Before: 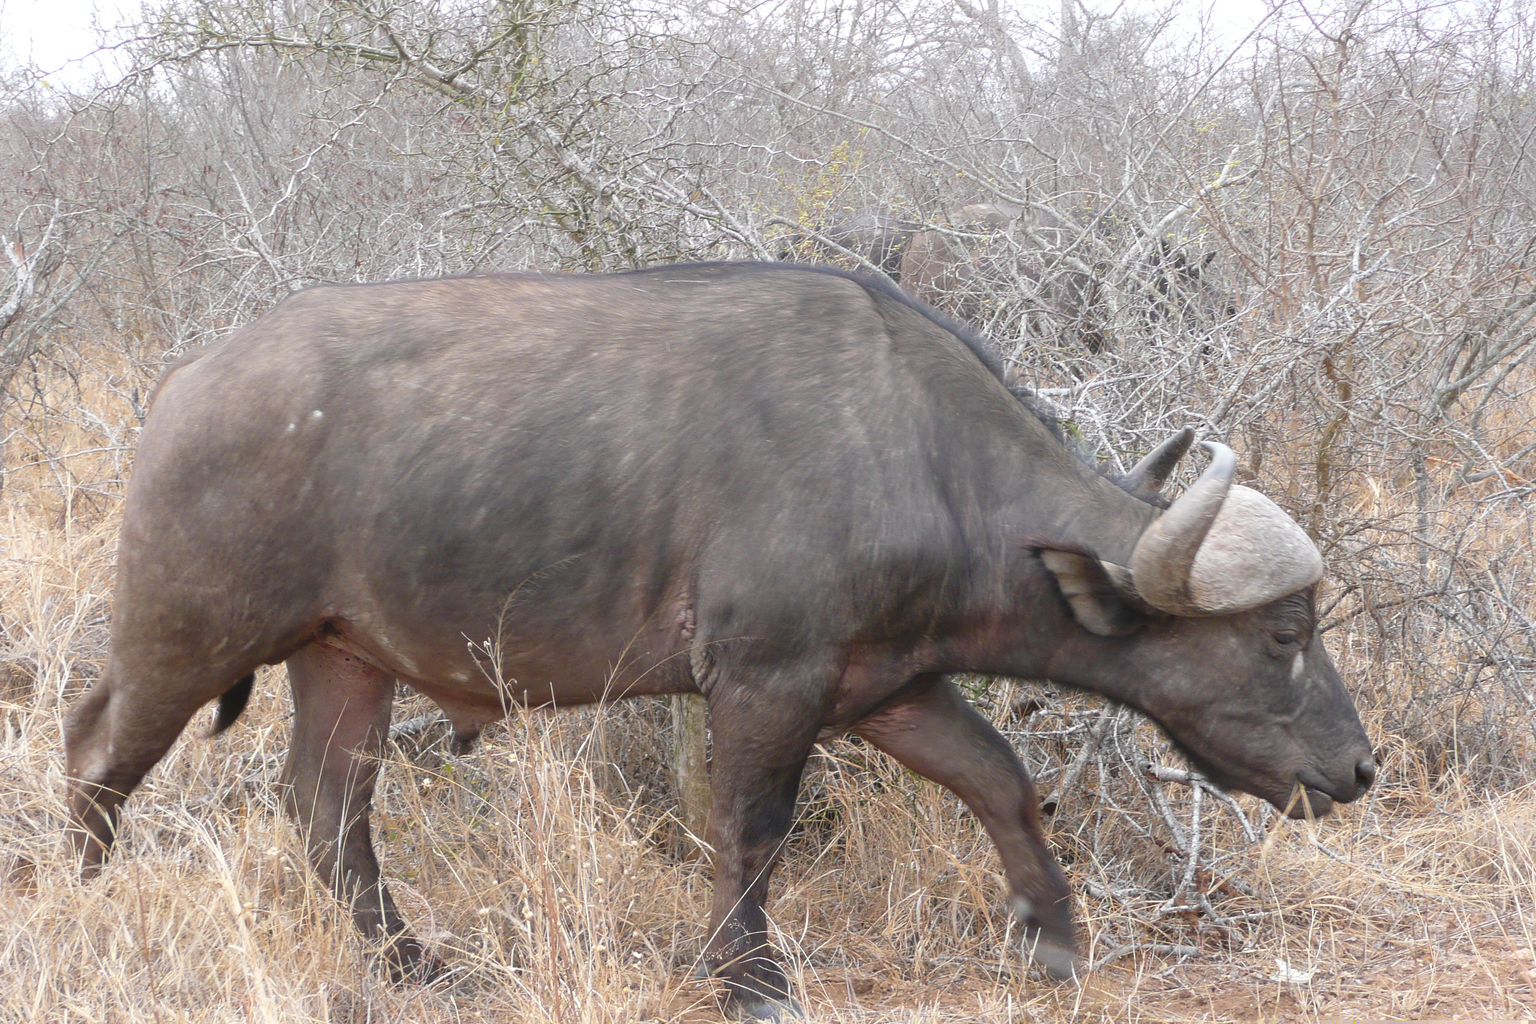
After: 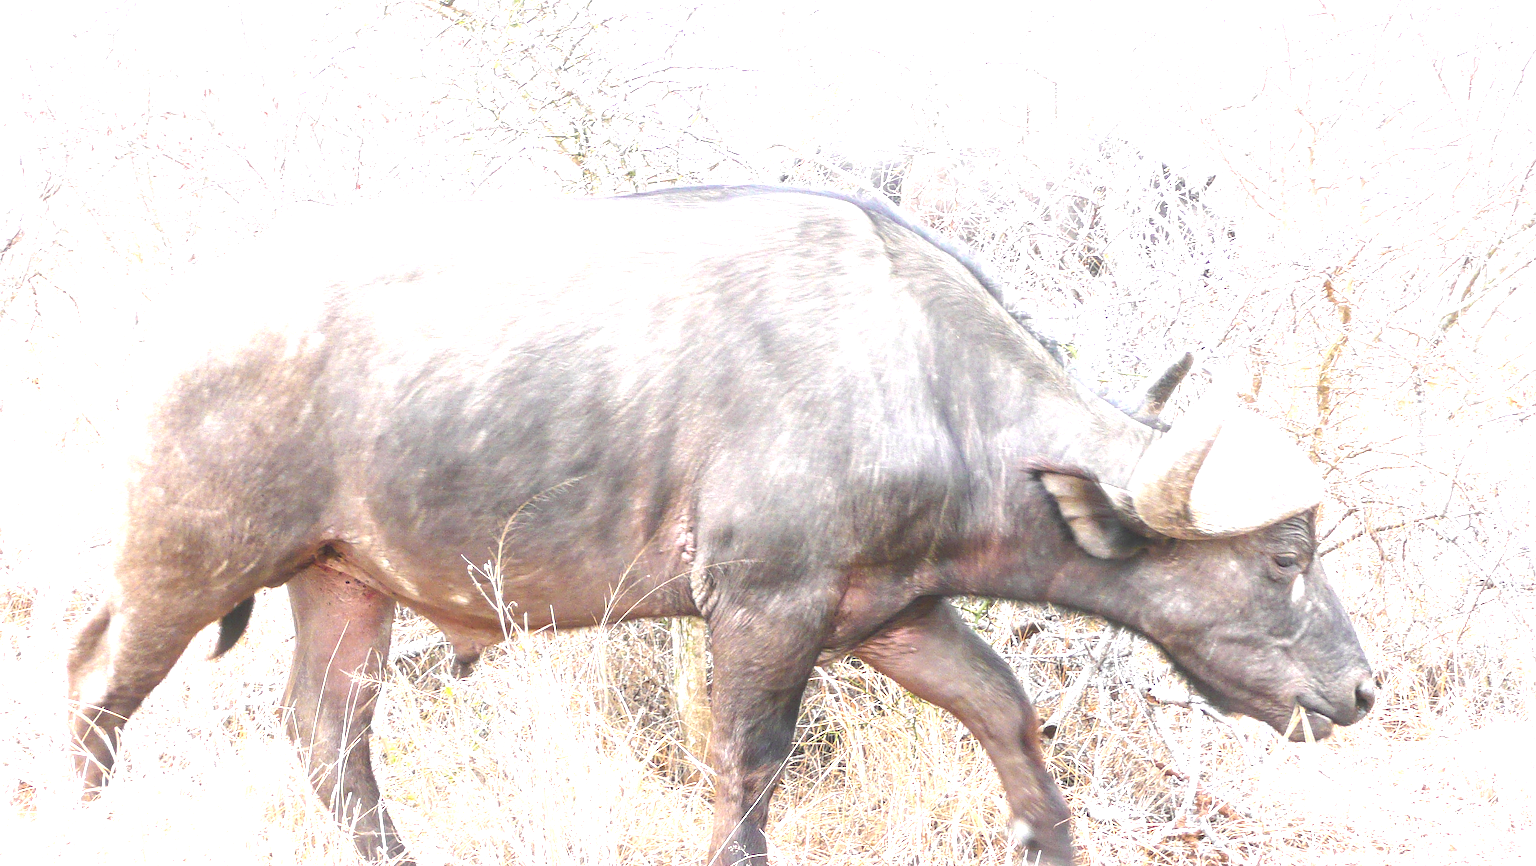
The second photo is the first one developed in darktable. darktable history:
crop: top 7.586%, bottom 7.744%
exposure: black level correction 0, exposure 1.997 EV, compensate highlight preservation false
local contrast: on, module defaults
